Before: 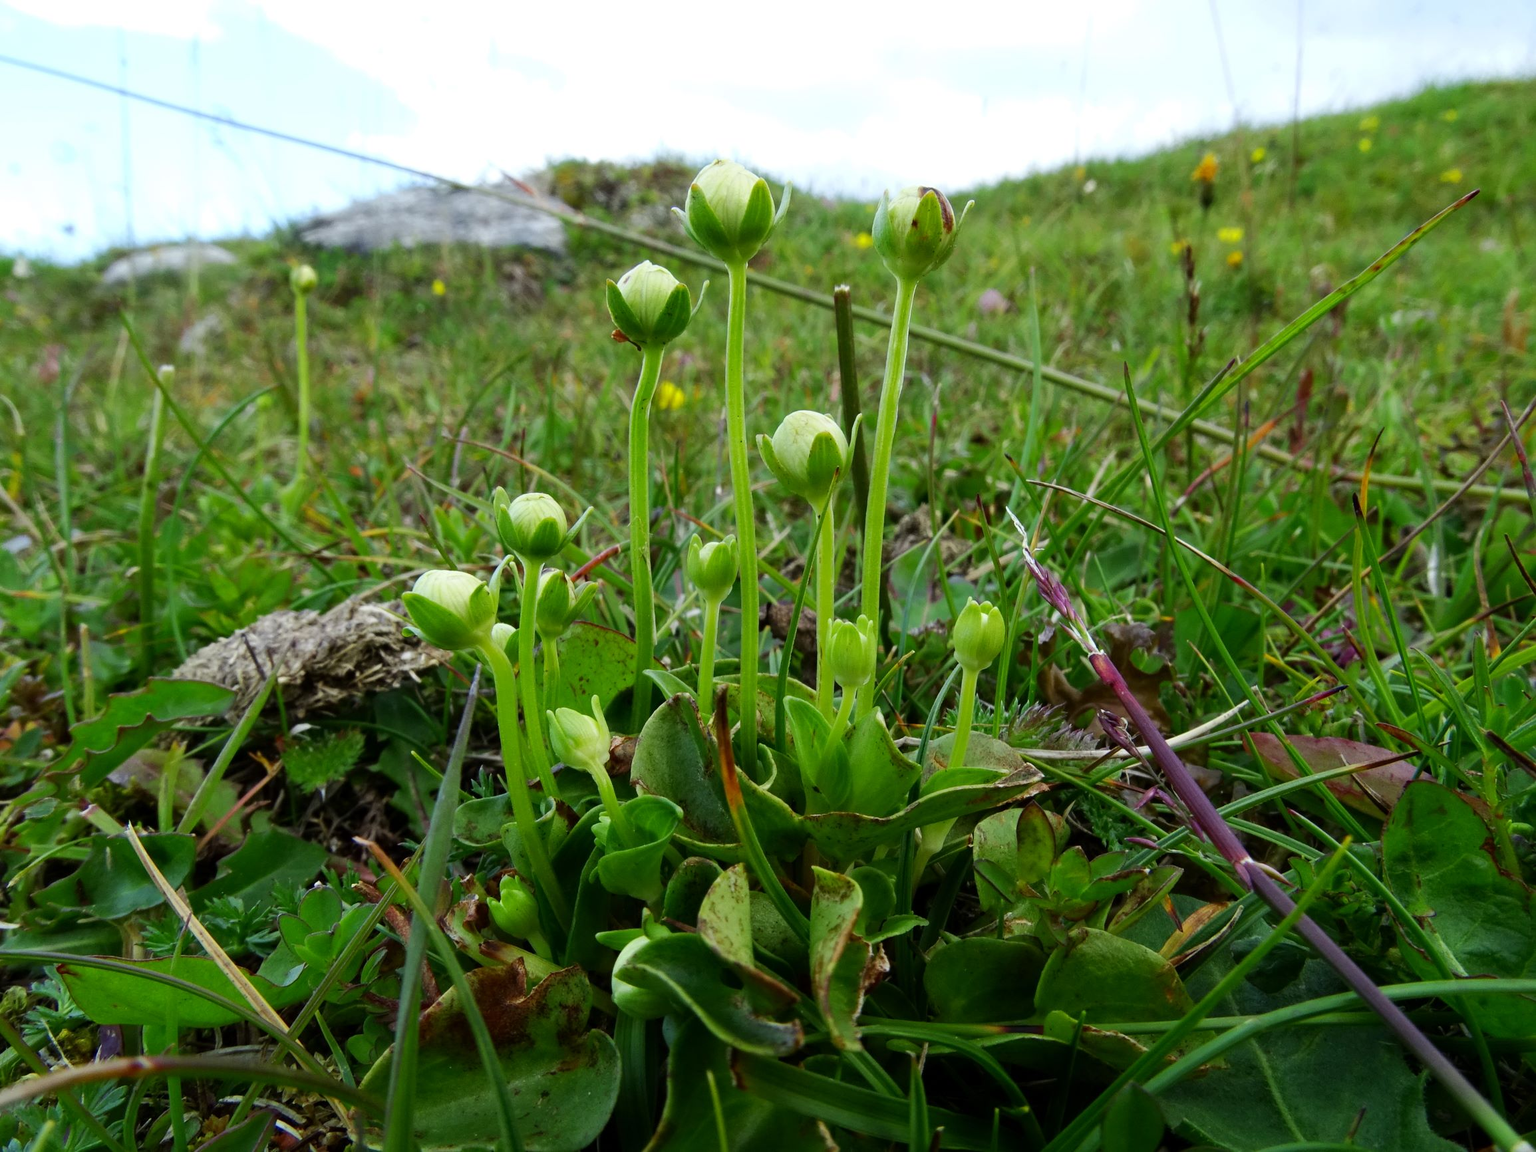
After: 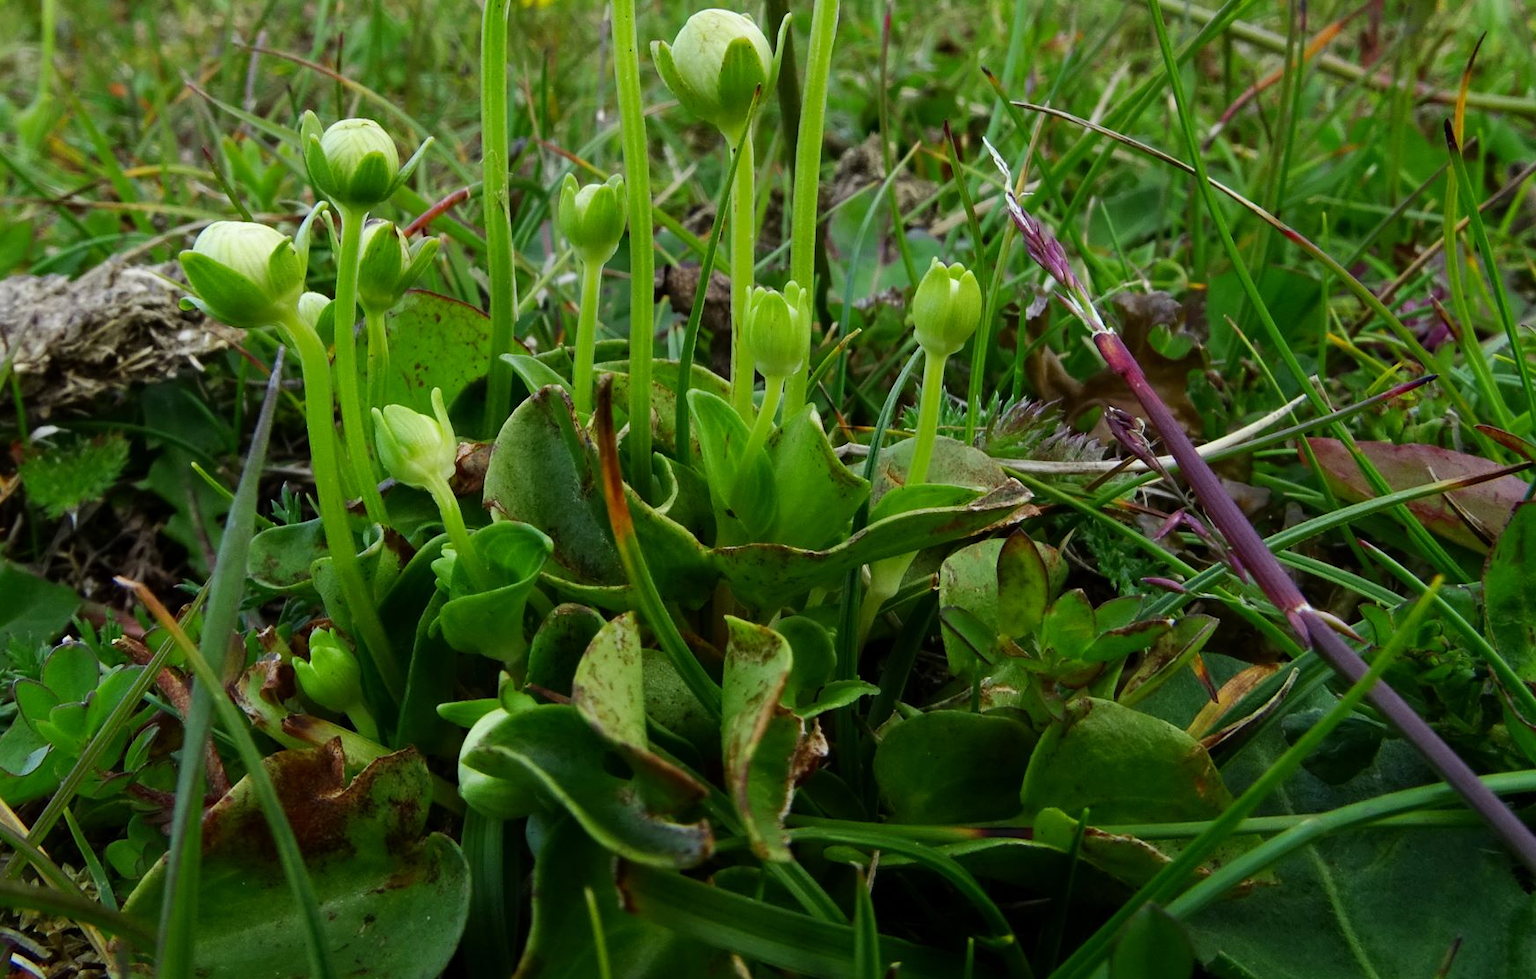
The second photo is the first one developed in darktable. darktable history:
tone equalizer: on, module defaults
crop and rotate: left 17.424%, top 35.091%, right 7.4%, bottom 1.034%
